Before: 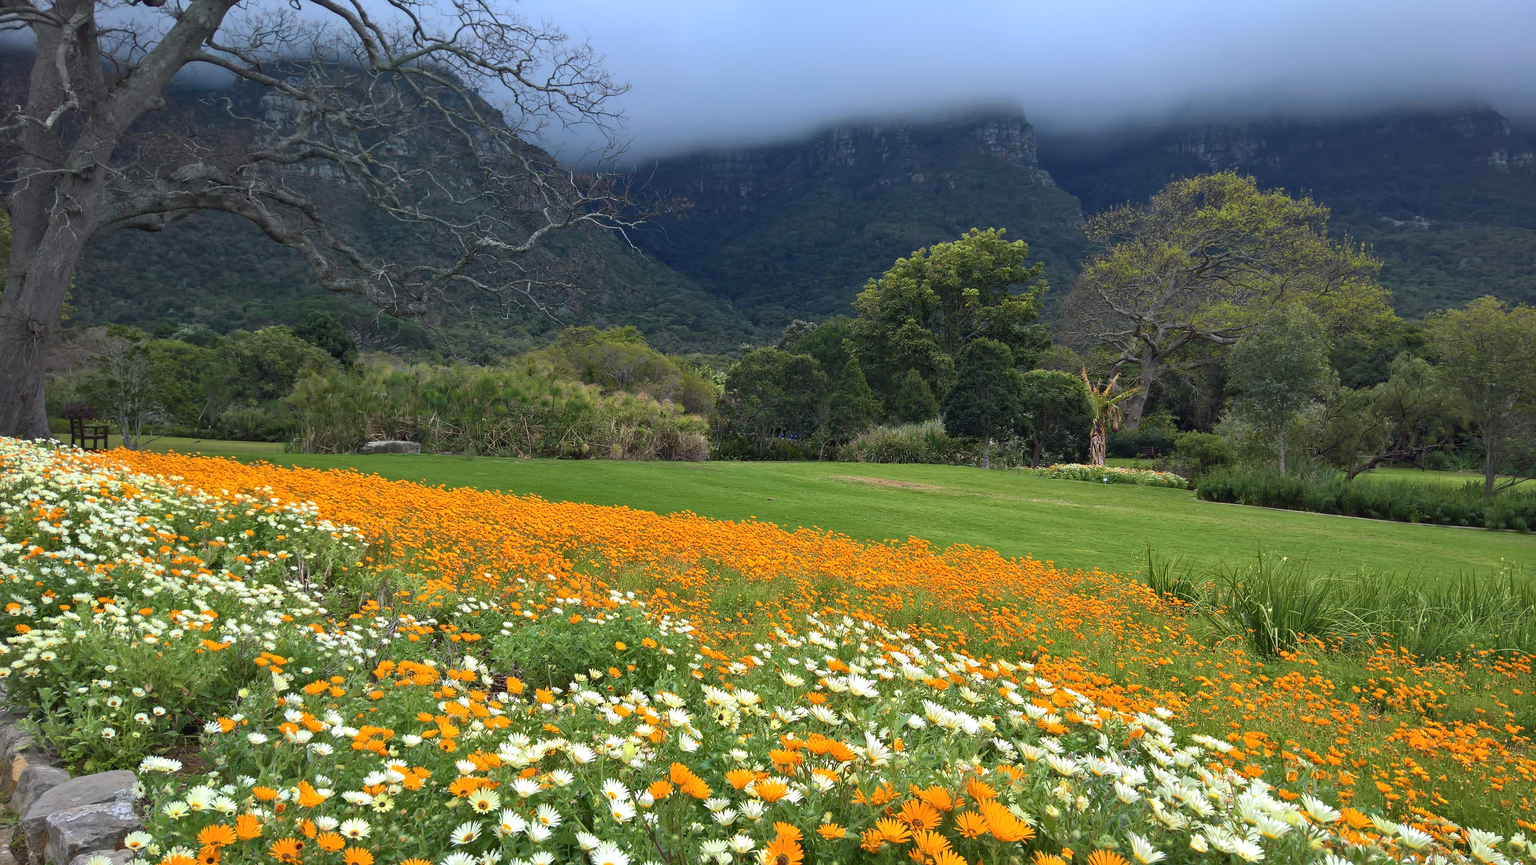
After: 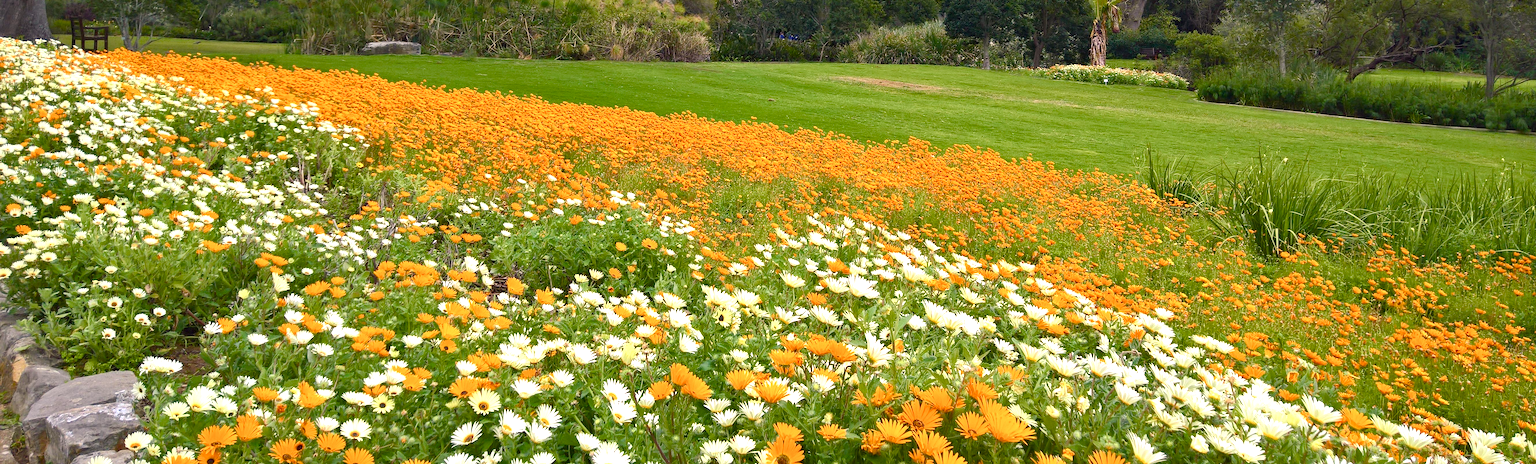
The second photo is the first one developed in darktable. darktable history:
color correction: highlights a* 5.81, highlights b* 4.84
crop and rotate: top 46.237%
color balance rgb: perceptual saturation grading › global saturation 25%, perceptual saturation grading › highlights -50%, perceptual saturation grading › shadows 30%, perceptual brilliance grading › global brilliance 12%, global vibrance 20%
